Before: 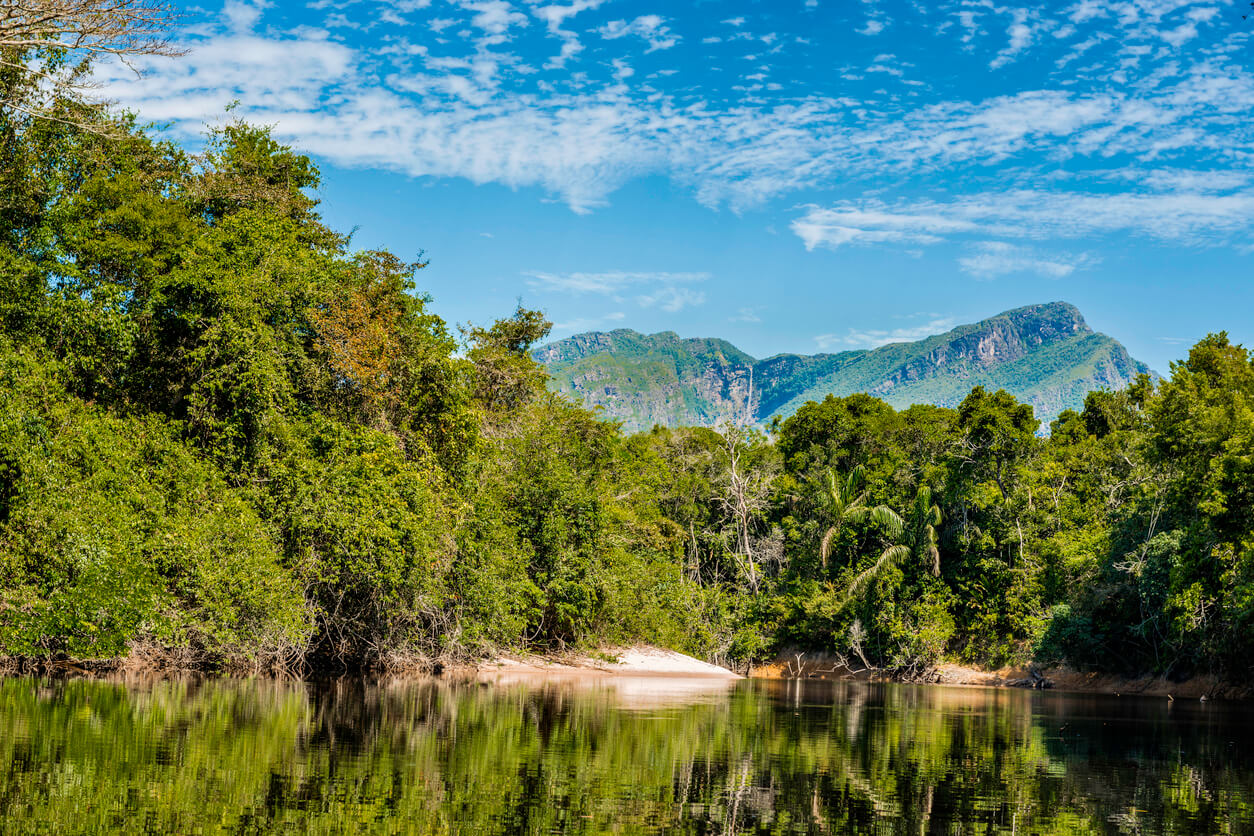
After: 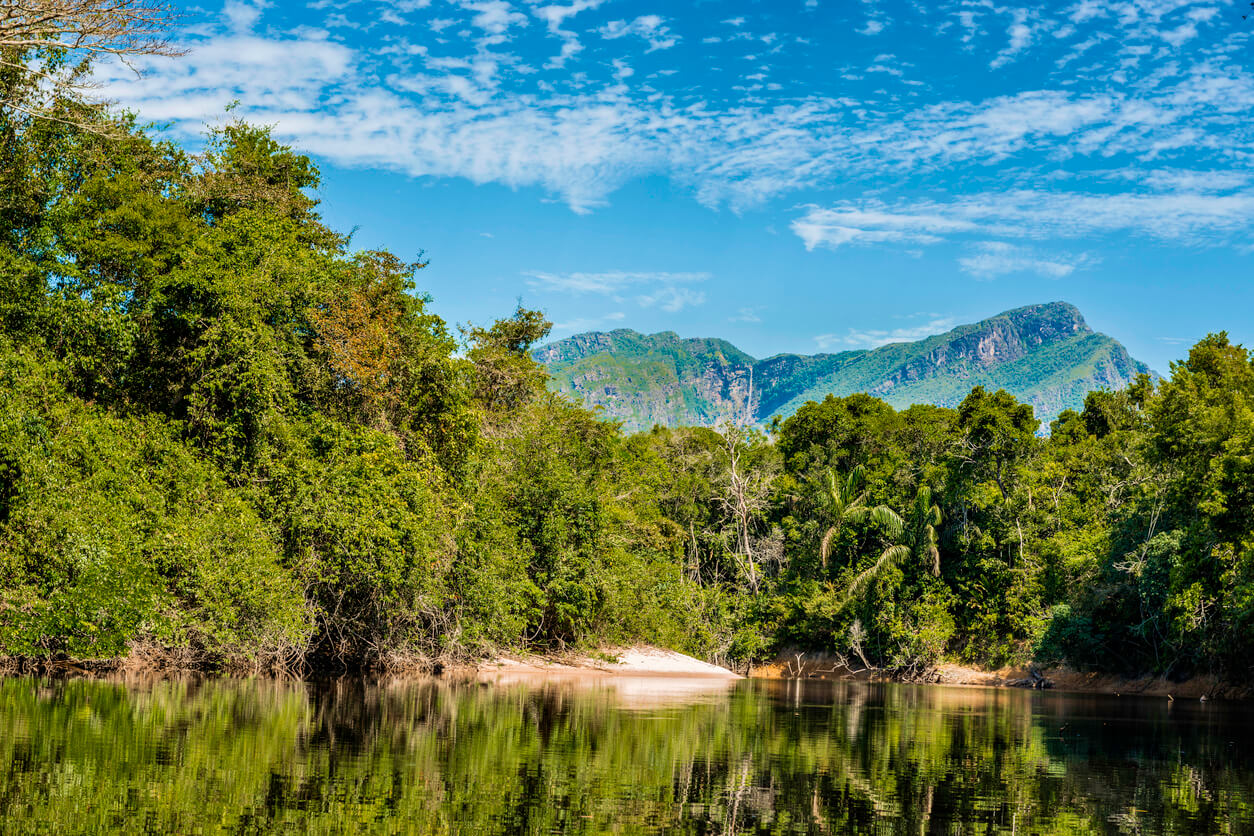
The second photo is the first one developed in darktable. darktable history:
velvia: strength 21.93%
